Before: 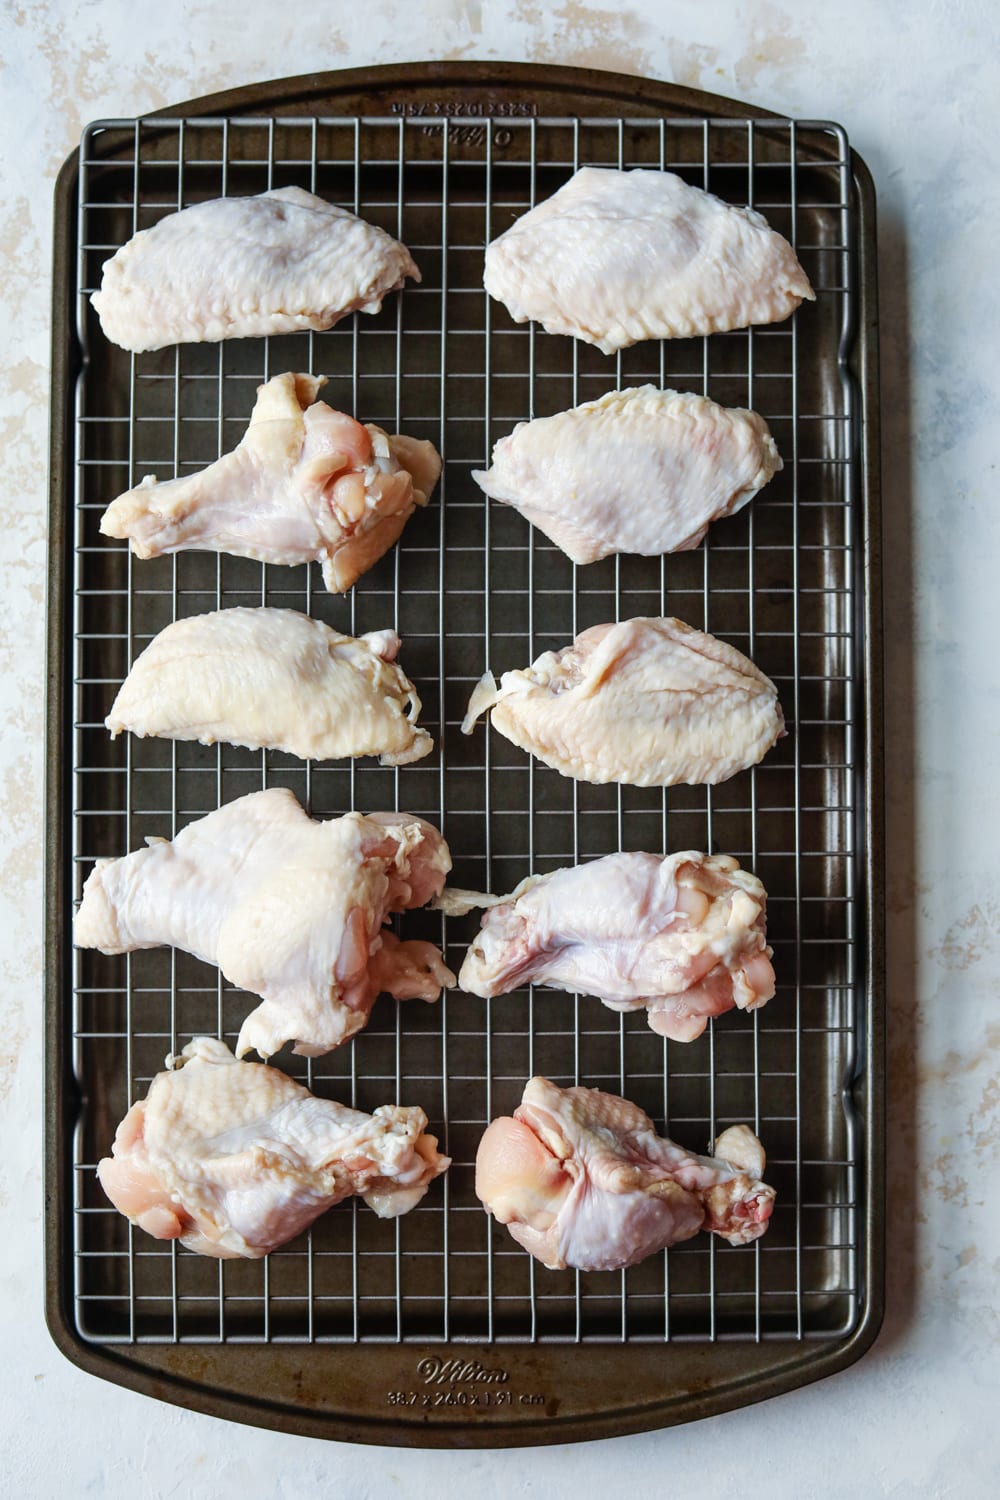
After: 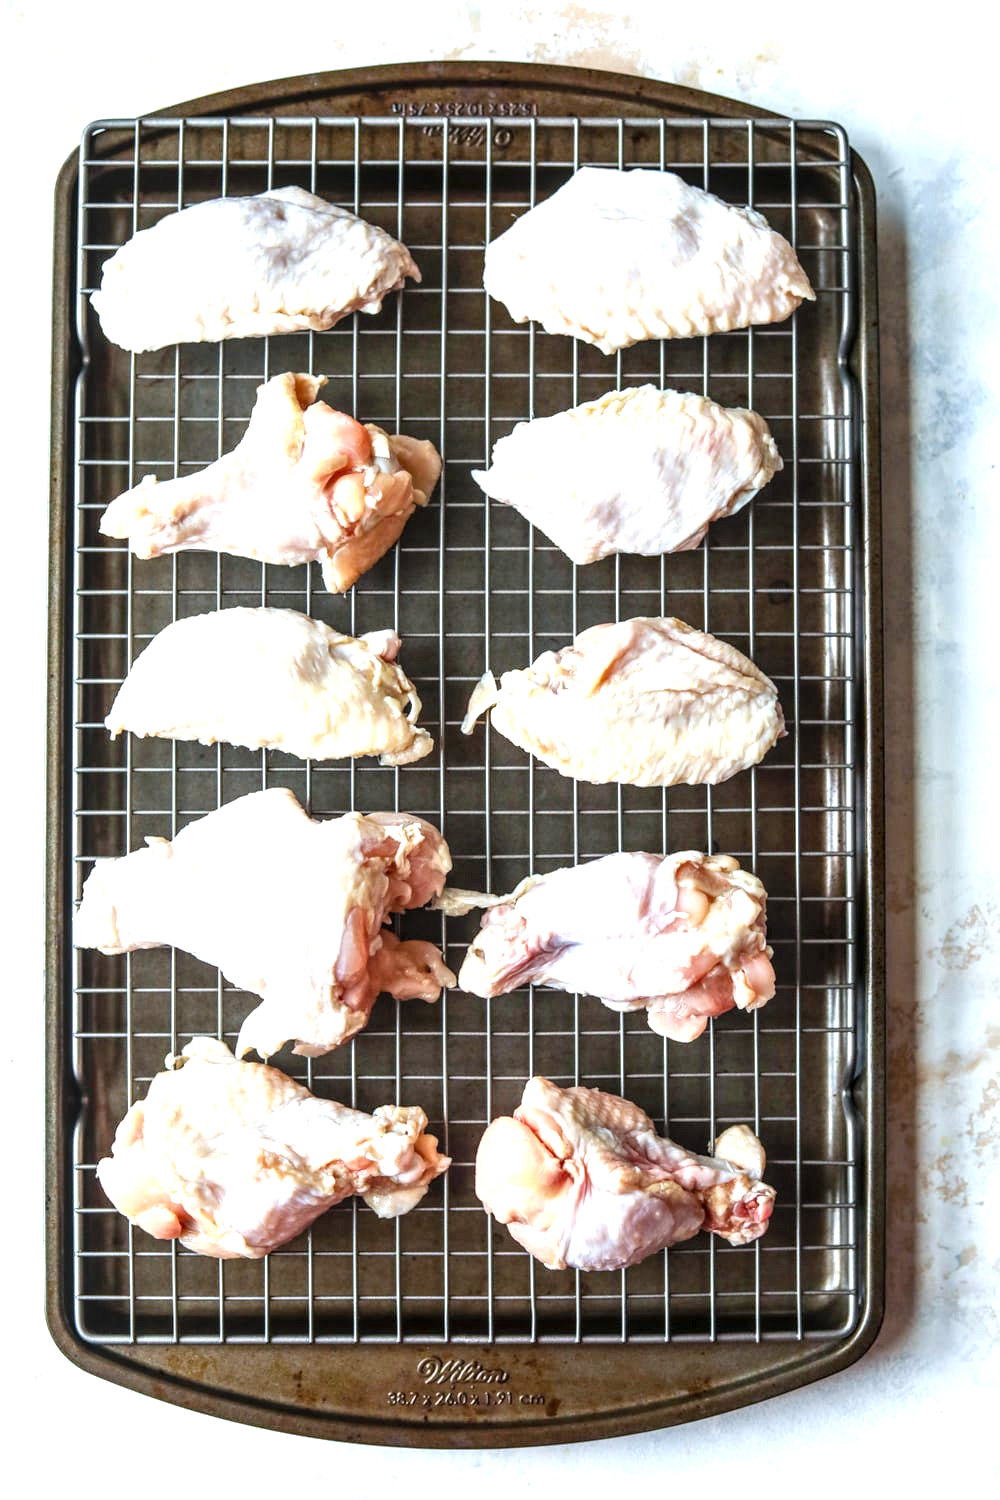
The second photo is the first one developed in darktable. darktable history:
exposure: black level correction 0.001, exposure 1 EV, compensate highlight preservation false
local contrast: detail 130%
